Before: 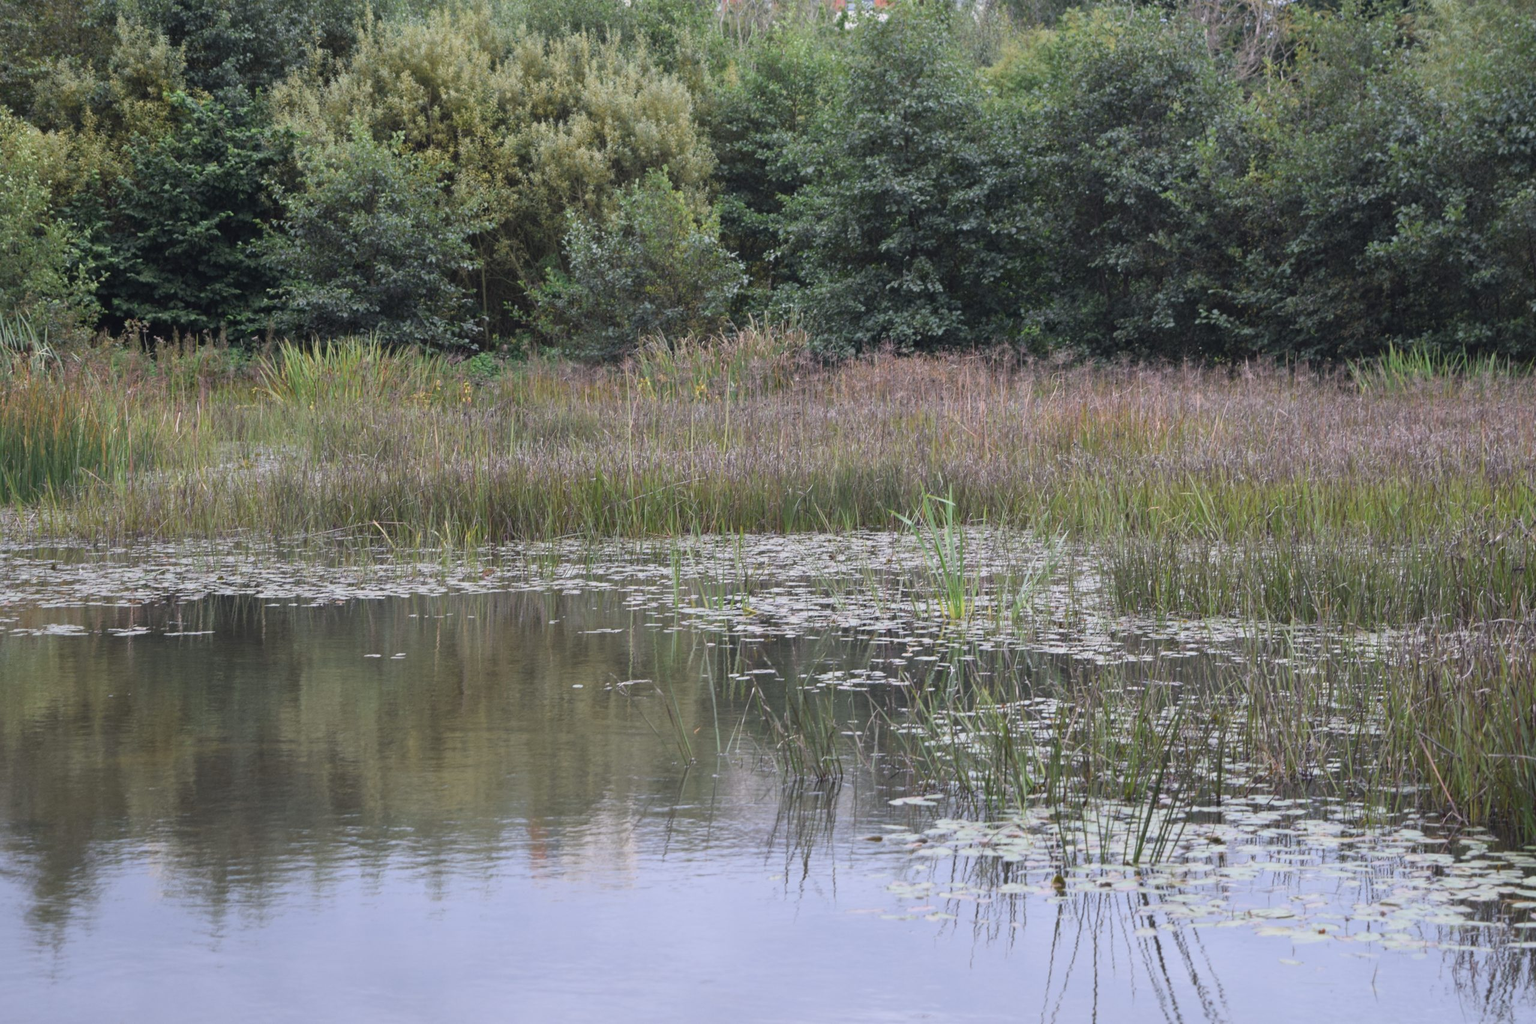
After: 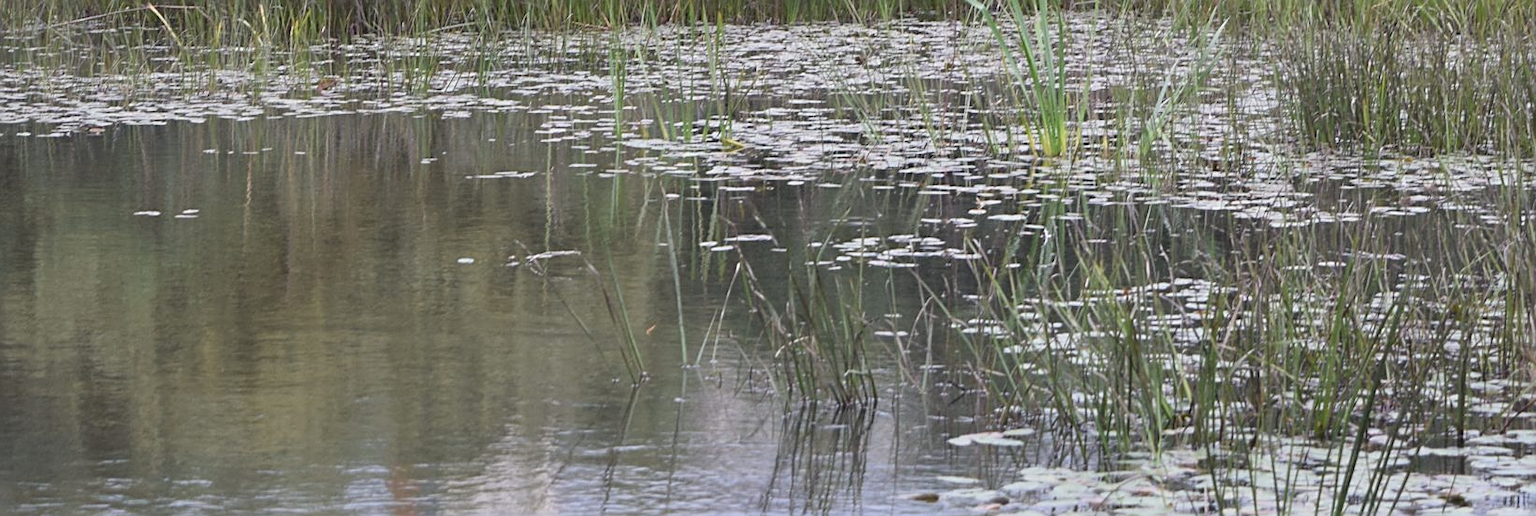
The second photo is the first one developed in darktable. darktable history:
contrast equalizer: y [[0.439, 0.44, 0.442, 0.457, 0.493, 0.498], [0.5 ×6], [0.5 ×6], [0 ×6], [0 ×6]], mix -0.216
sharpen: on, module defaults
crop: left 18.124%, top 50.665%, right 17.432%, bottom 16.877%
